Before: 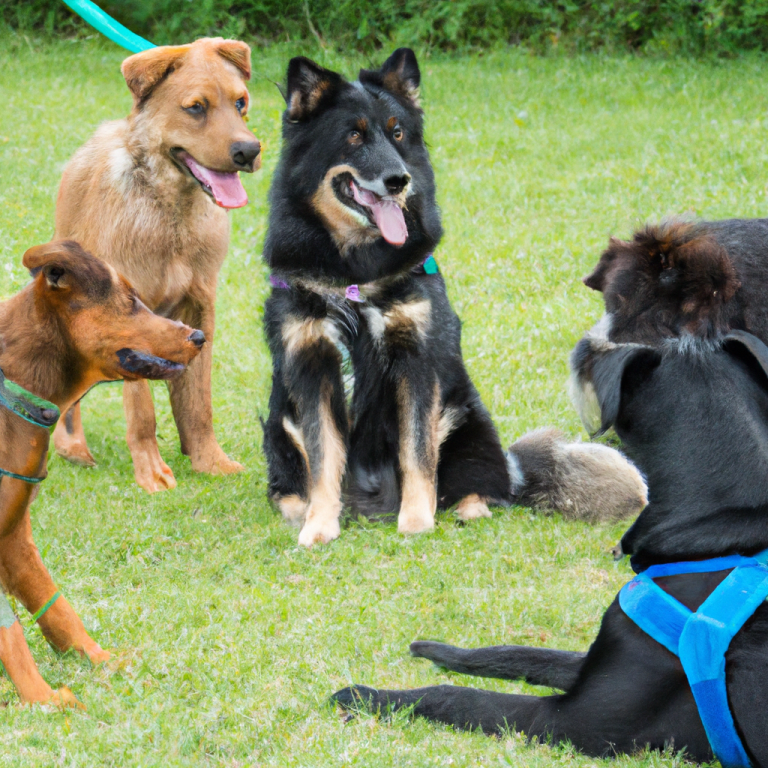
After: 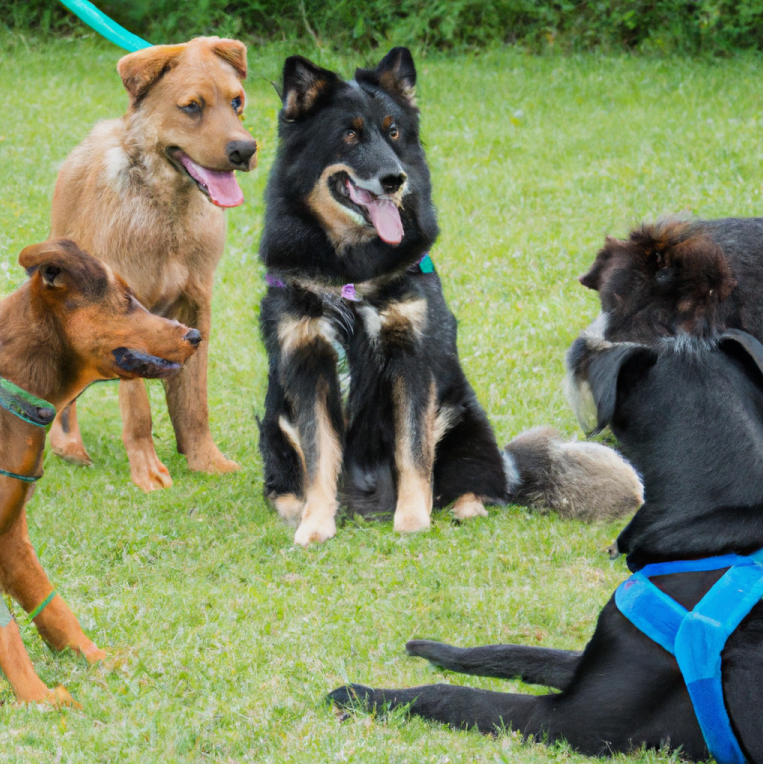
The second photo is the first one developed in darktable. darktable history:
exposure: exposure -0.21 EV, compensate highlight preservation false
crop and rotate: left 0.614%, top 0.179%, bottom 0.309%
